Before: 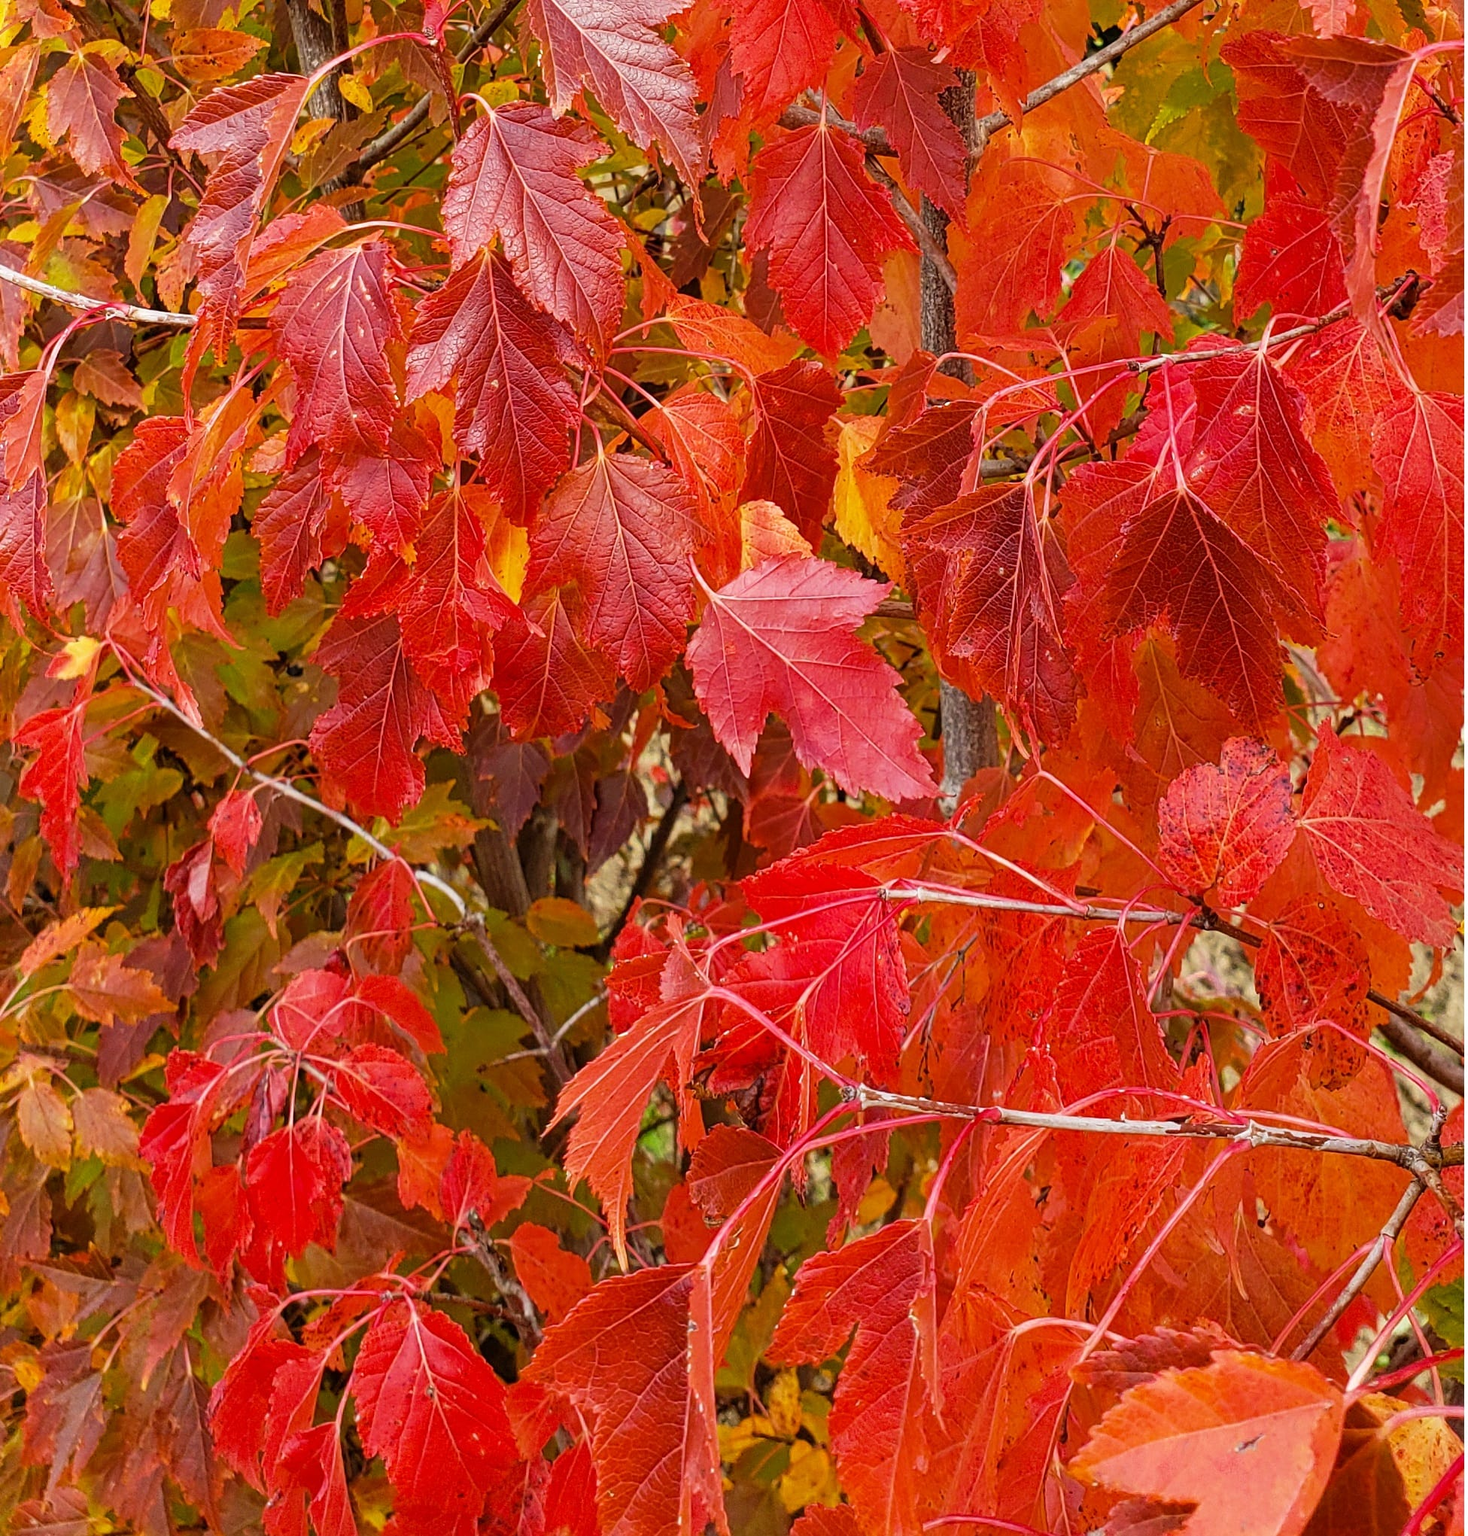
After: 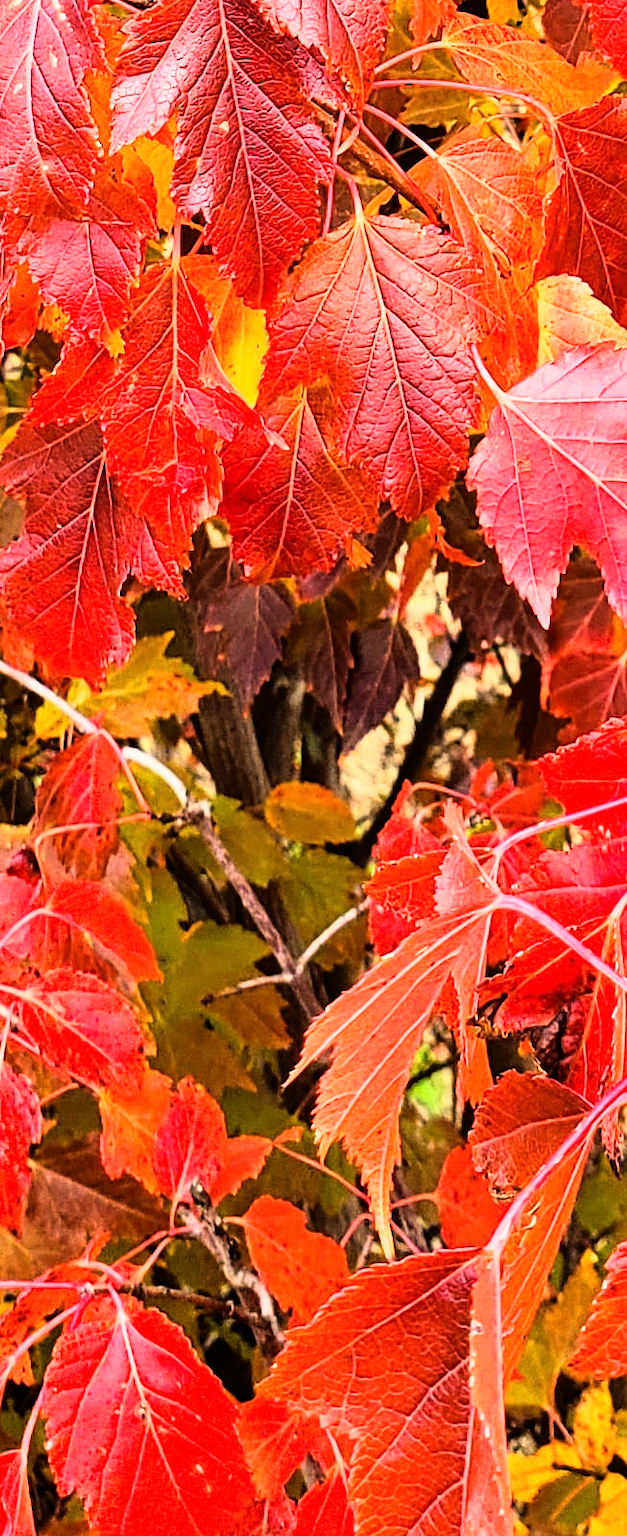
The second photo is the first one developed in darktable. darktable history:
crop and rotate: left 21.77%, top 18.528%, right 44.676%, bottom 2.997%
rgb curve: curves: ch0 [(0, 0) (0.21, 0.15) (0.24, 0.21) (0.5, 0.75) (0.75, 0.96) (0.89, 0.99) (1, 1)]; ch1 [(0, 0.02) (0.21, 0.13) (0.25, 0.2) (0.5, 0.67) (0.75, 0.9) (0.89, 0.97) (1, 1)]; ch2 [(0, 0.02) (0.21, 0.13) (0.25, 0.2) (0.5, 0.67) (0.75, 0.9) (0.89, 0.97) (1, 1)], compensate middle gray true
